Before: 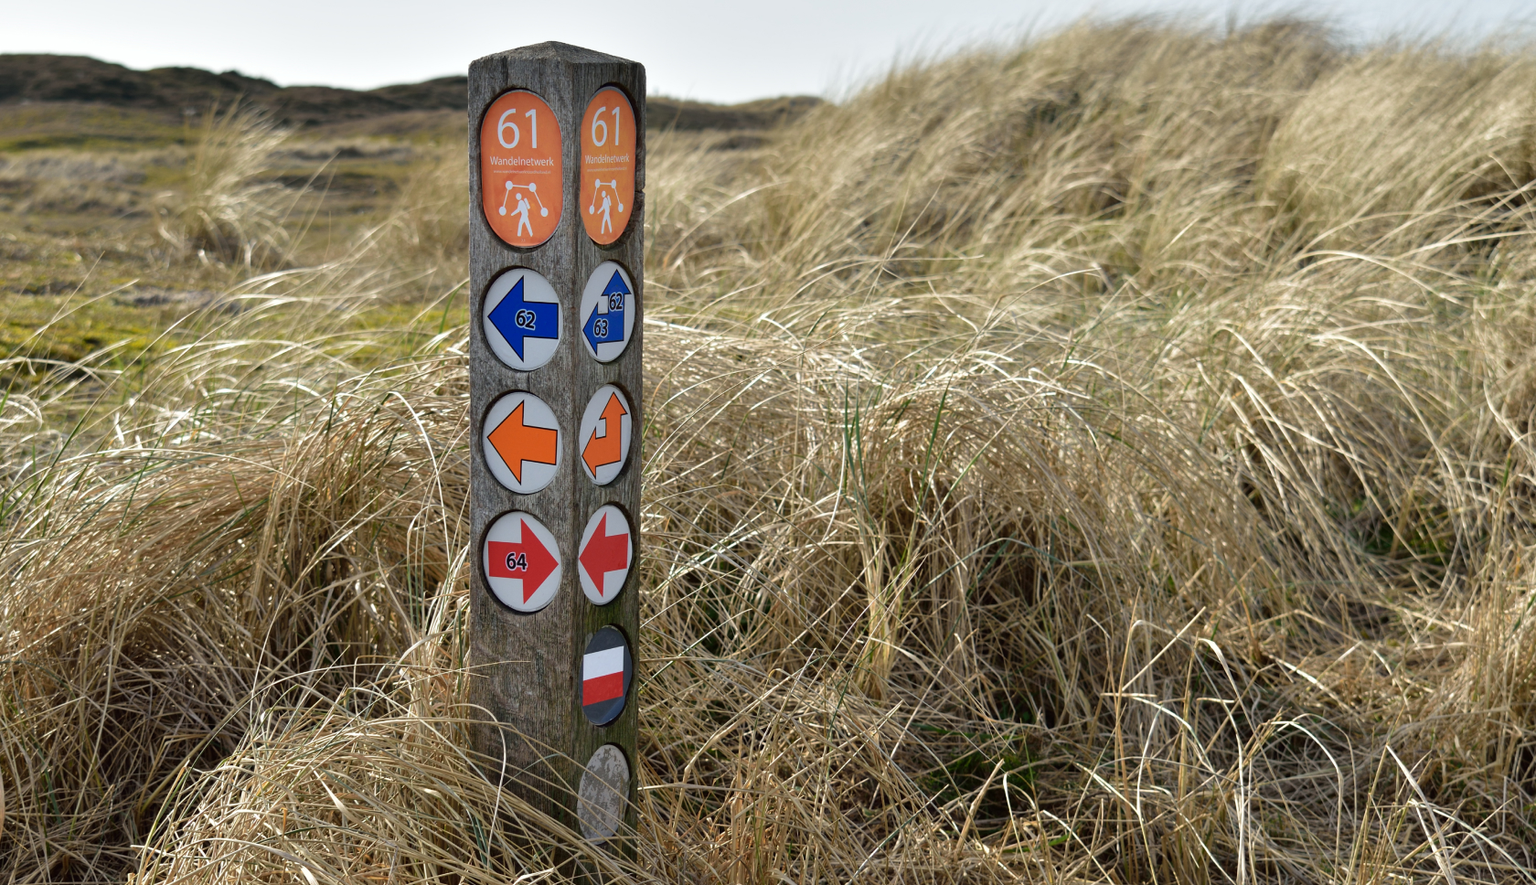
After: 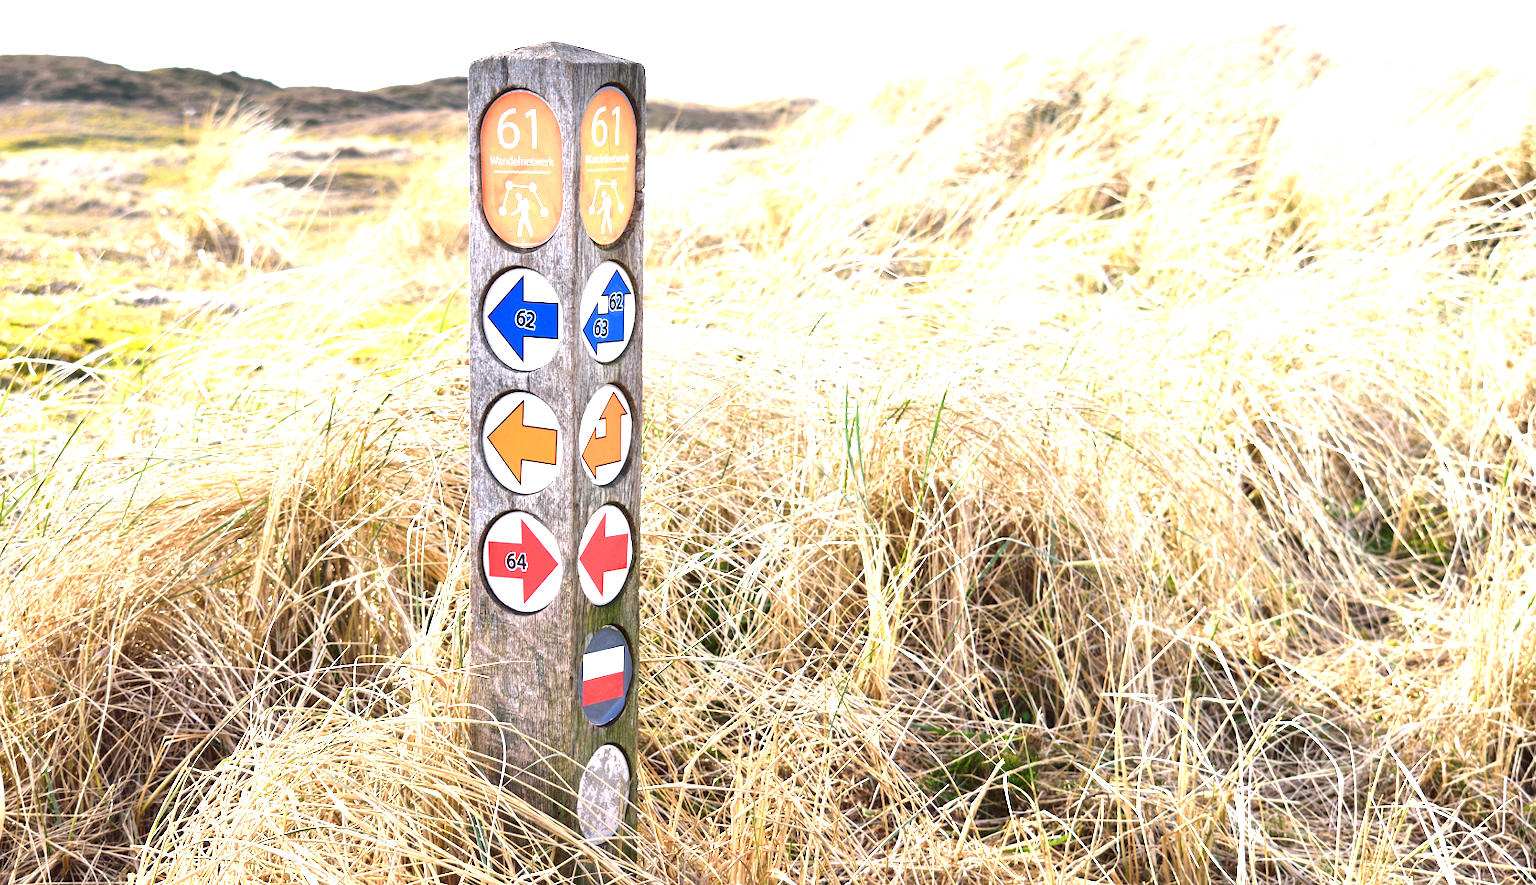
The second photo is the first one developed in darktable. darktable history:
white balance: red 1.05, blue 1.072
exposure: exposure 2.207 EV, compensate highlight preservation false
